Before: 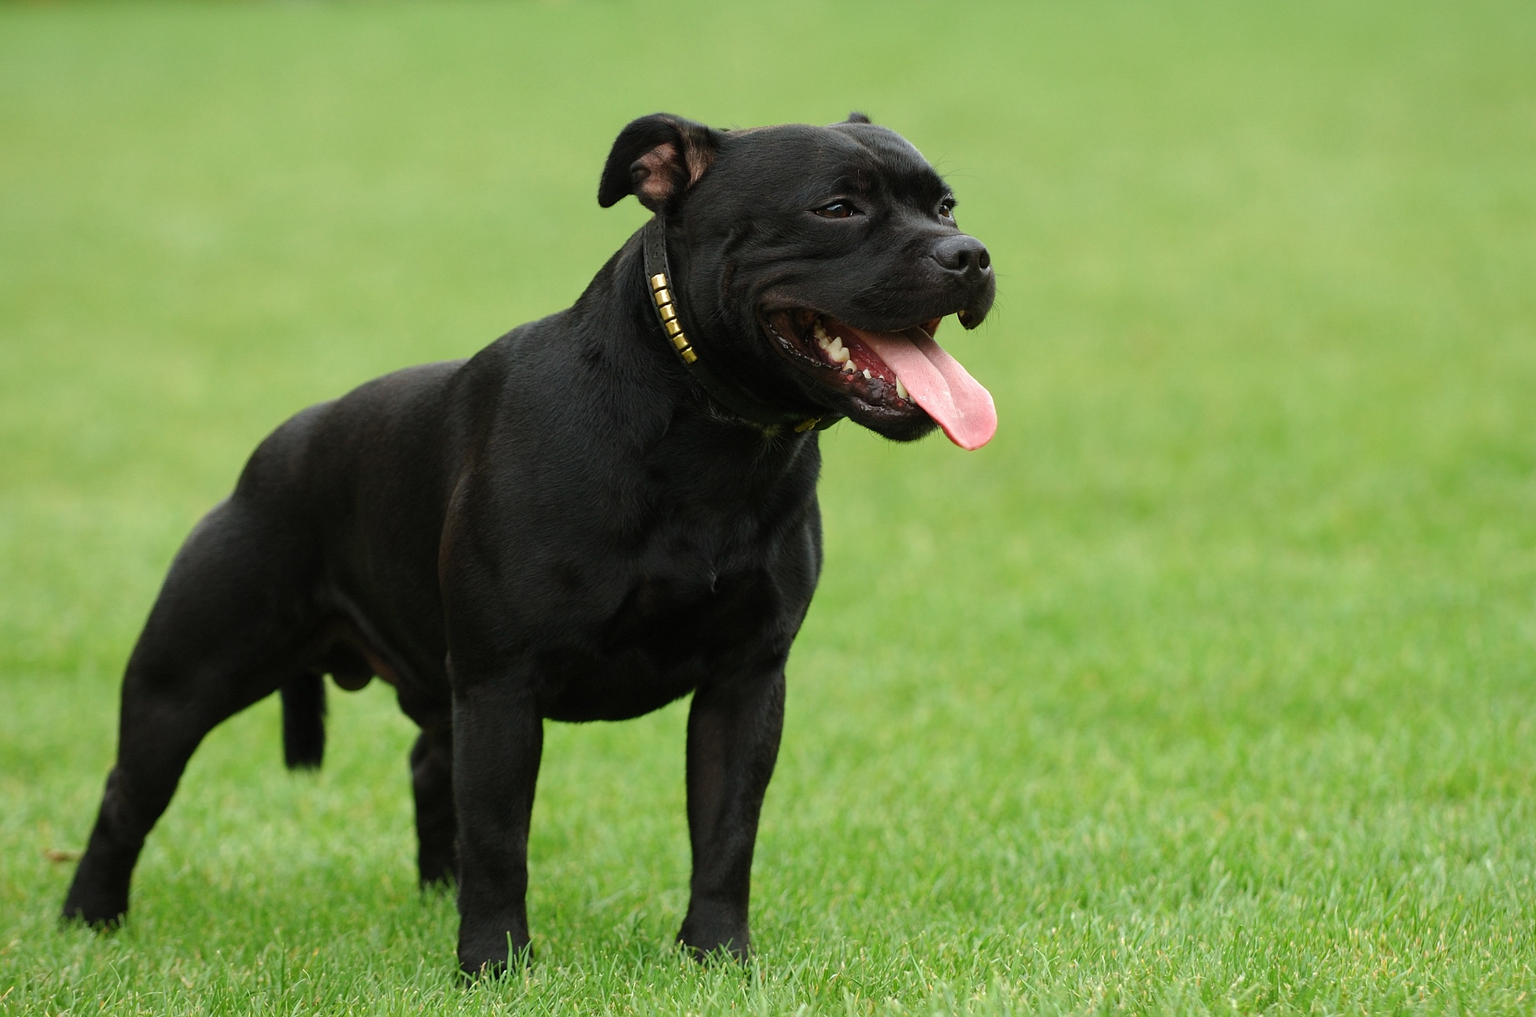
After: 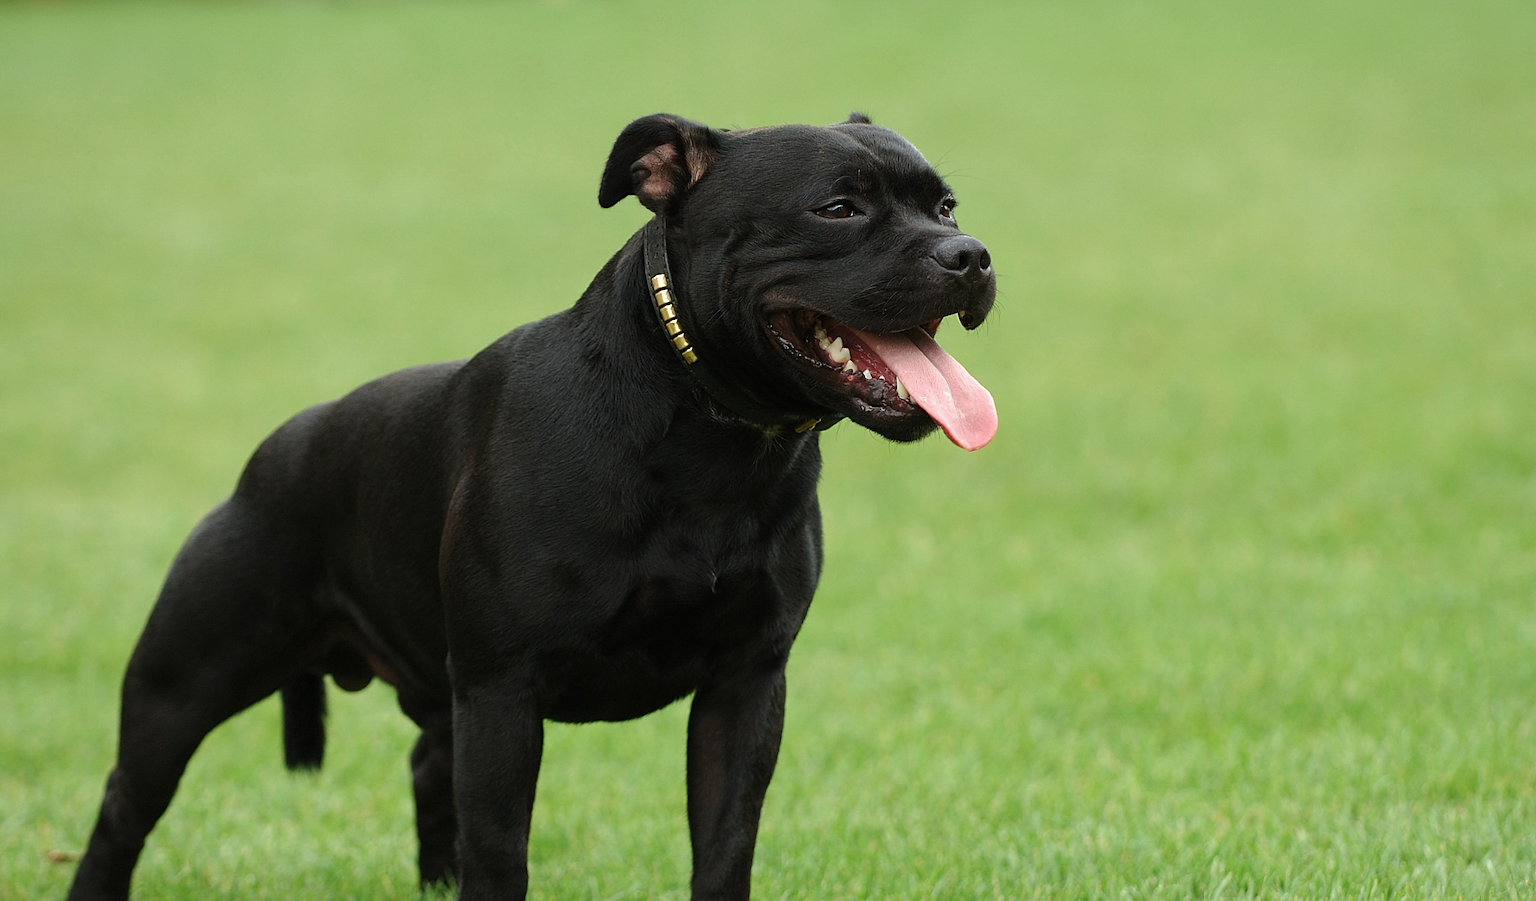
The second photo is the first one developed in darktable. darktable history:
crop and rotate: top 0%, bottom 11.395%
sharpen: amount 0.499
contrast brightness saturation: saturation -0.089
